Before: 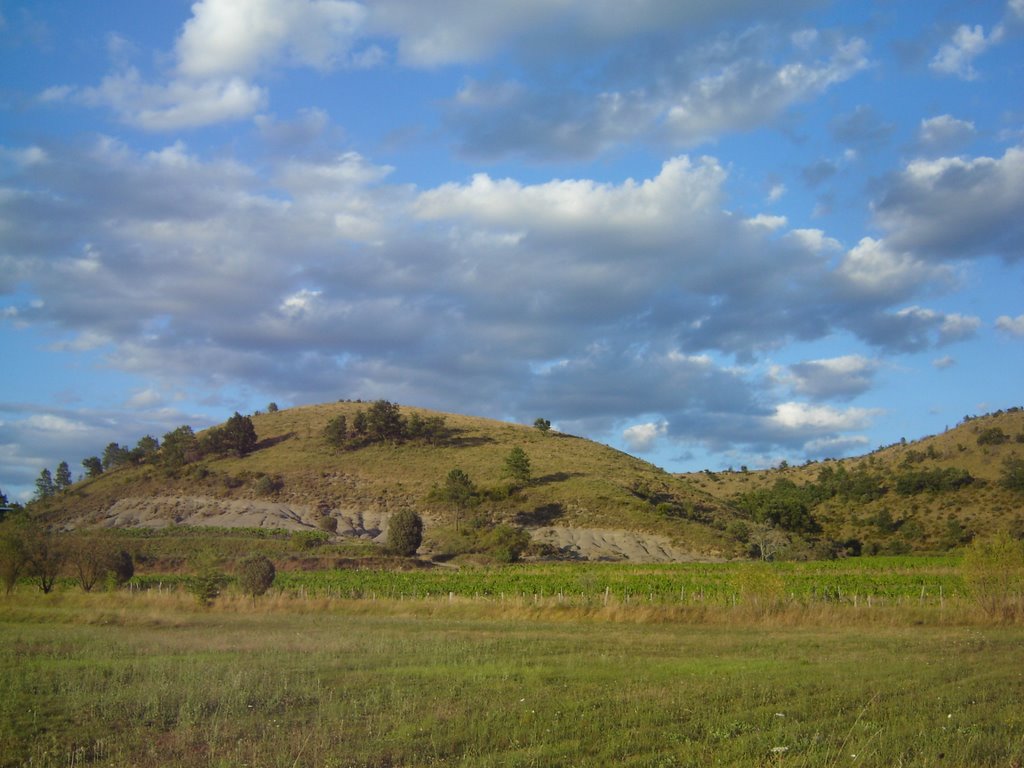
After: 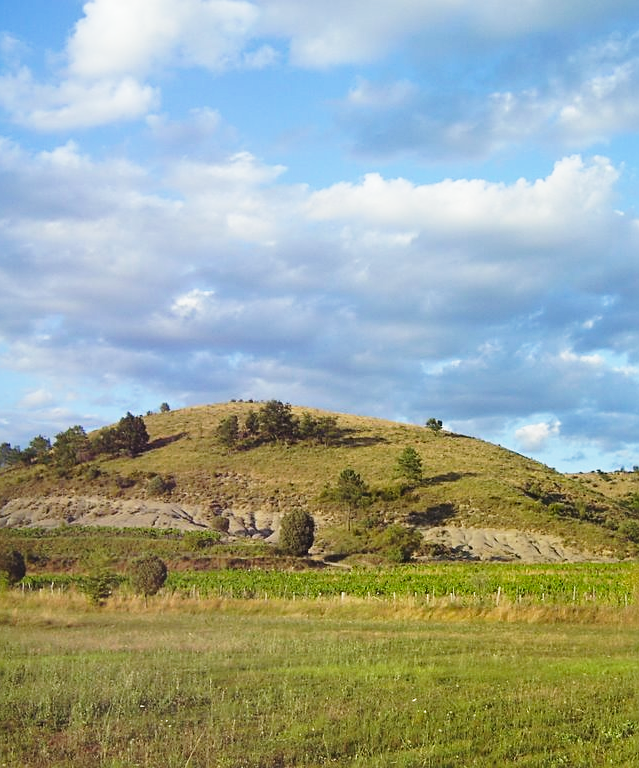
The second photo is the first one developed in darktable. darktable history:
sharpen: on, module defaults
tone curve: curves: ch0 [(0, 0) (0.15, 0.17) (0.452, 0.437) (0.611, 0.588) (0.751, 0.749) (1, 1)]; ch1 [(0, 0) (0.325, 0.327) (0.412, 0.45) (0.453, 0.484) (0.5, 0.499) (0.541, 0.55) (0.617, 0.612) (0.695, 0.697) (1, 1)]; ch2 [(0, 0) (0.386, 0.397) (0.452, 0.459) (0.505, 0.498) (0.524, 0.547) (0.574, 0.566) (0.633, 0.641) (1, 1)], preserve colors none
crop: left 10.63%, right 26.551%
base curve: curves: ch0 [(0, 0) (0.028, 0.03) (0.121, 0.232) (0.46, 0.748) (0.859, 0.968) (1, 1)], preserve colors none
